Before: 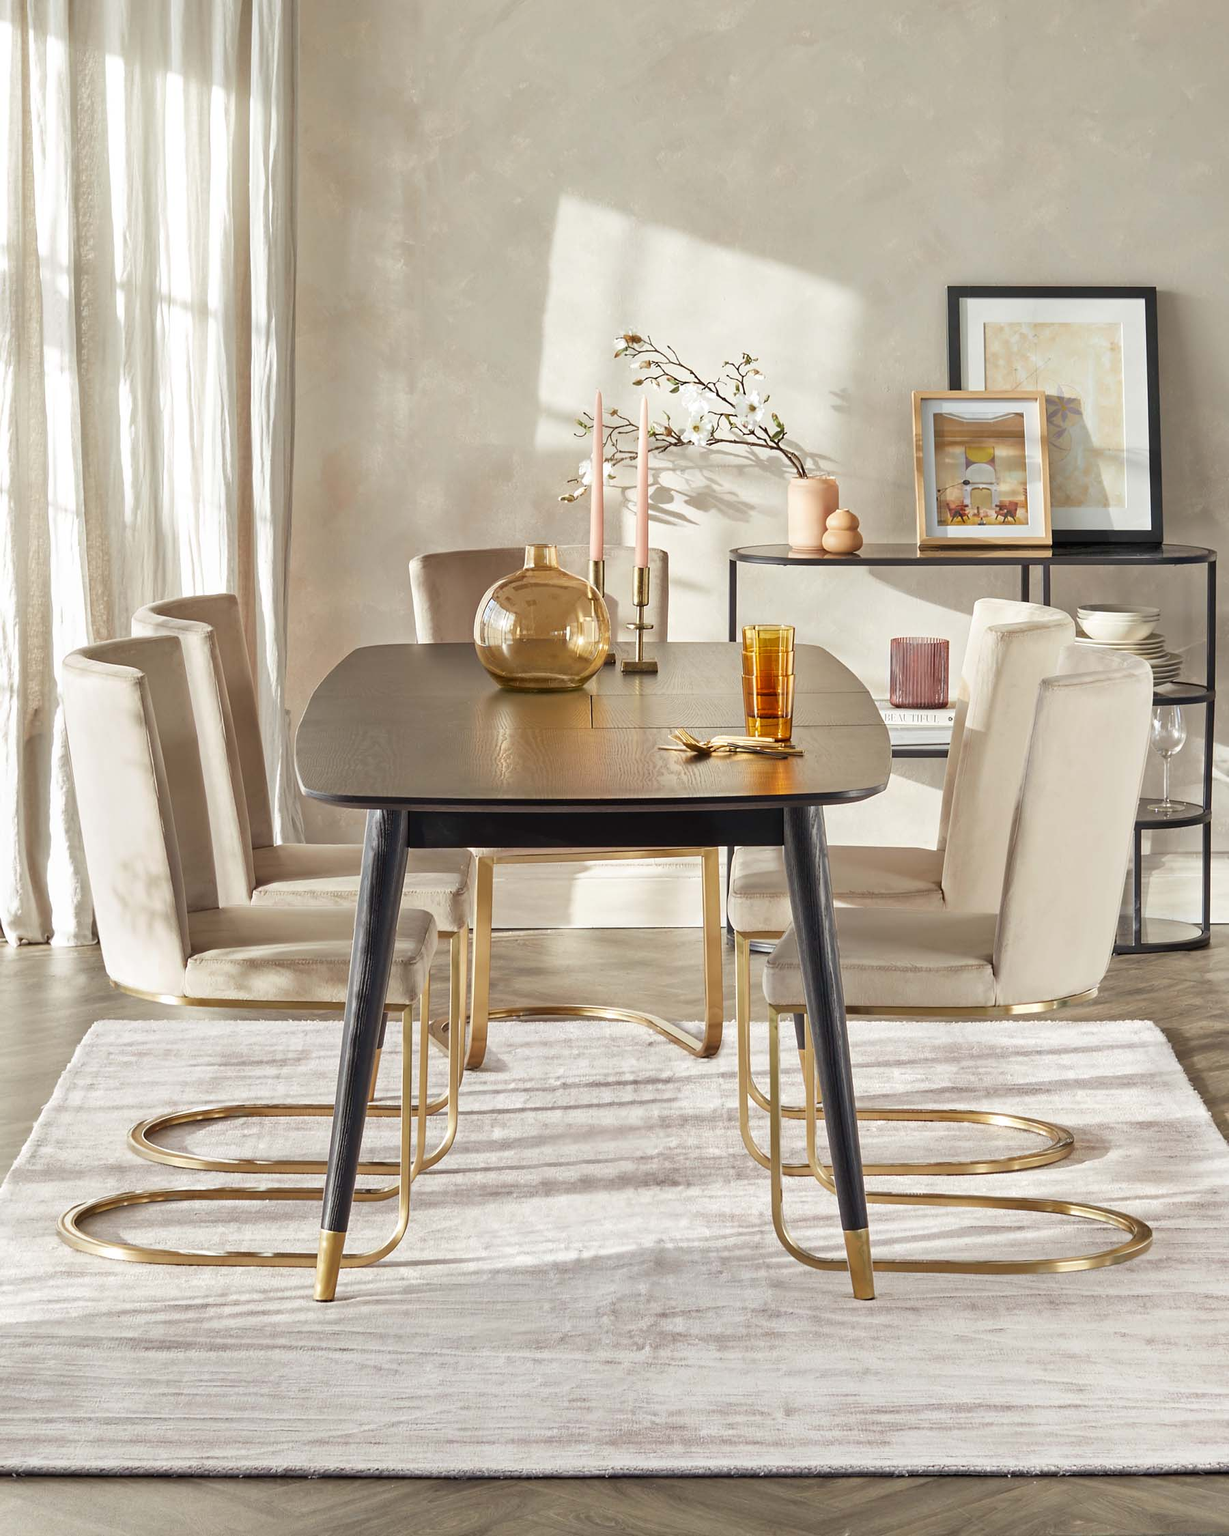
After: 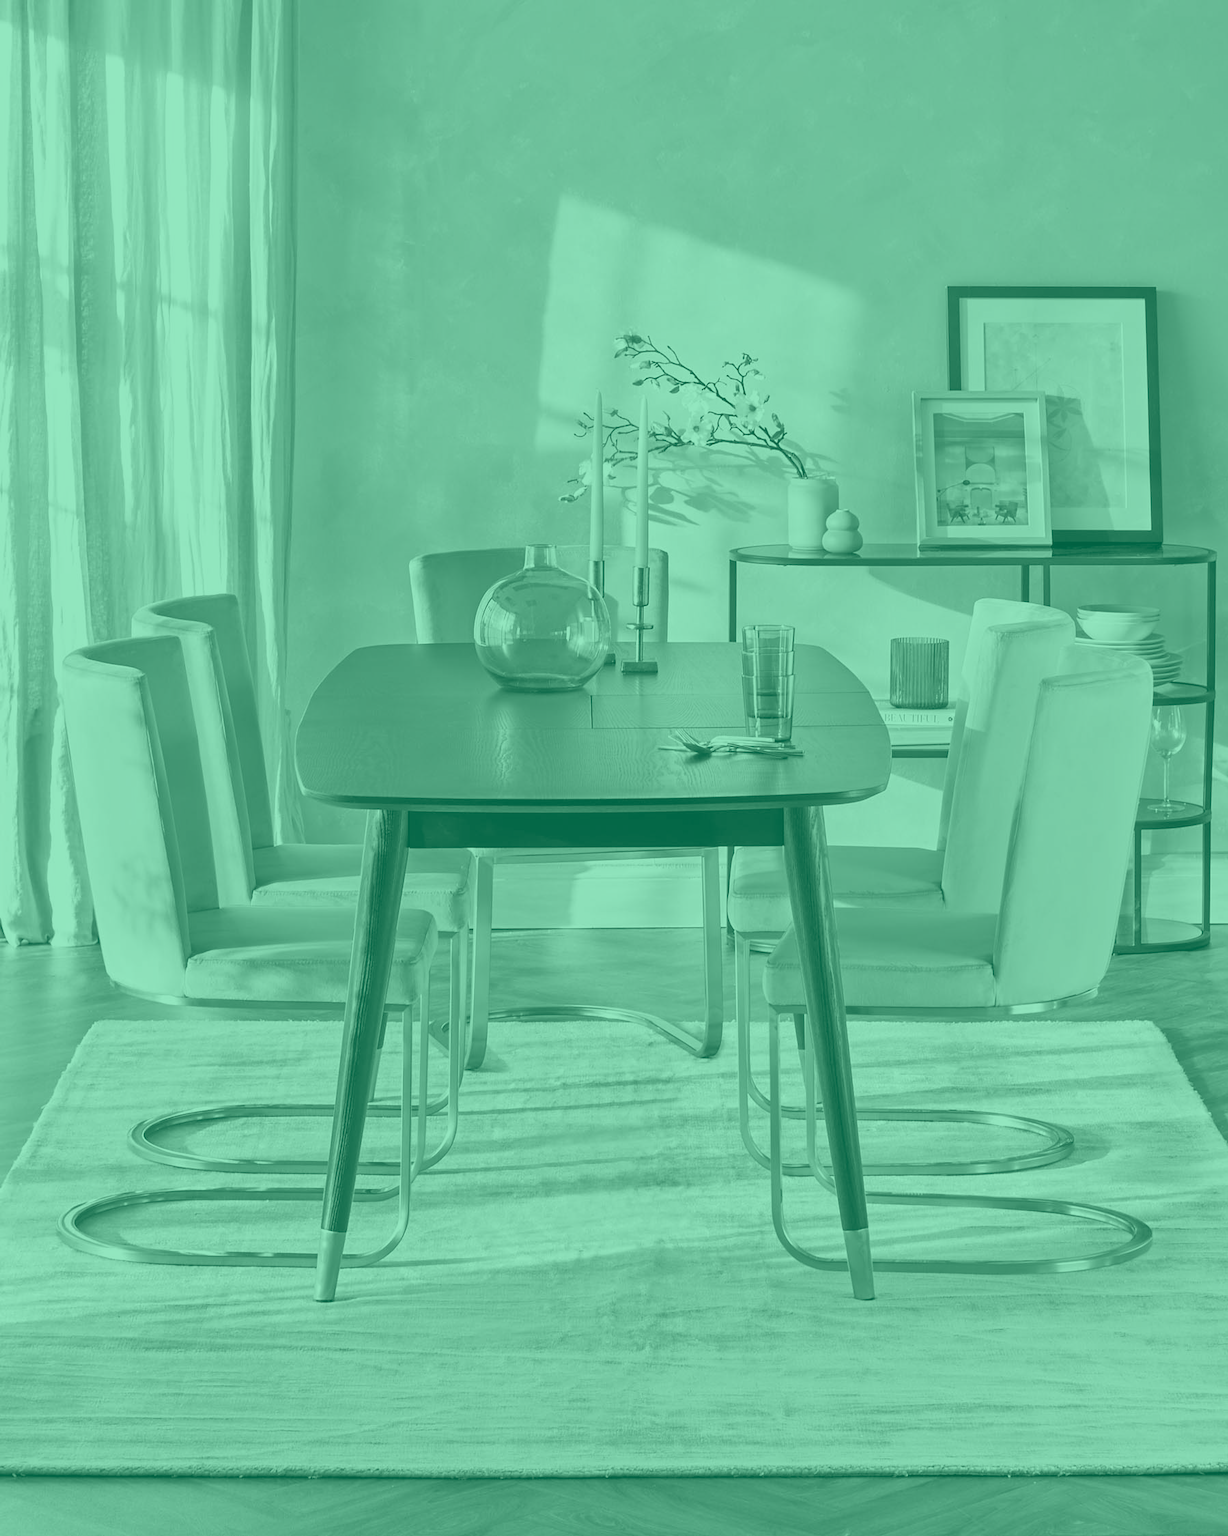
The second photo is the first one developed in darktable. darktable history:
colorize: hue 147.6°, saturation 65%, lightness 21.64%
shadows and highlights: shadows 37.27, highlights -28.18, soften with gaussian
